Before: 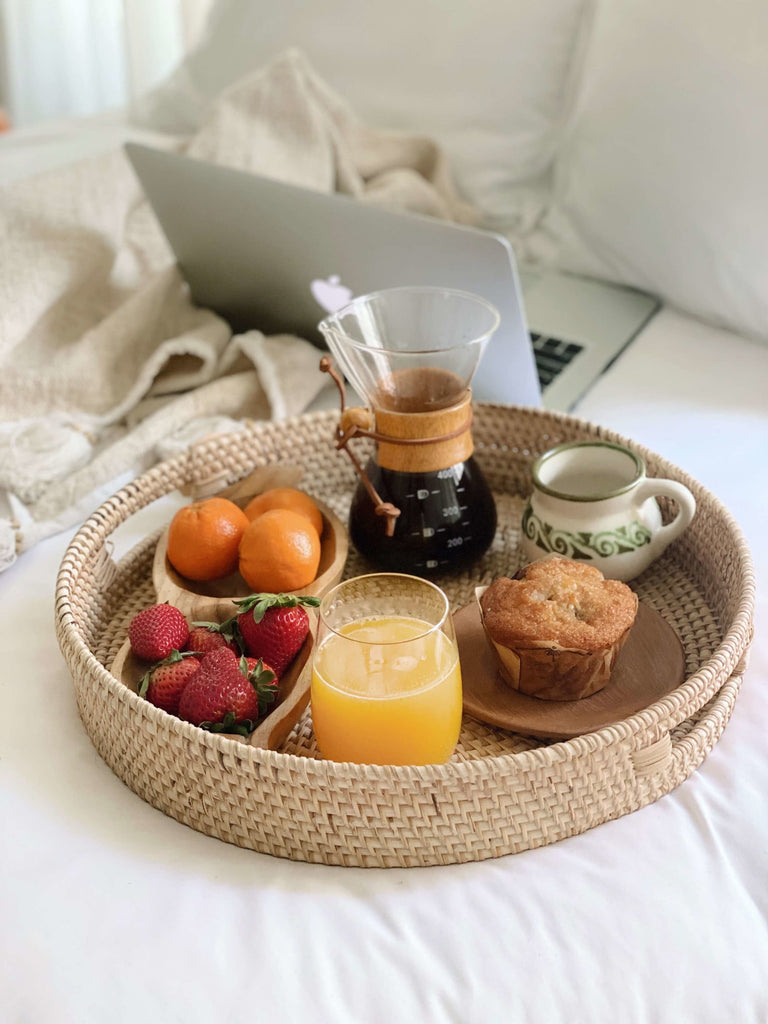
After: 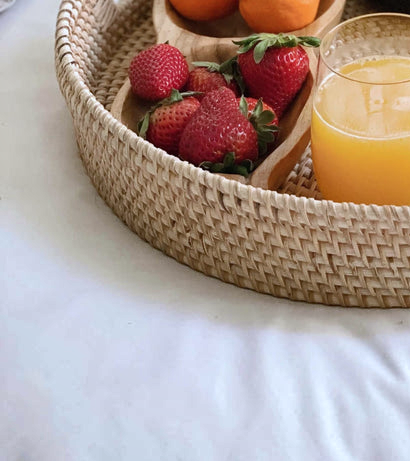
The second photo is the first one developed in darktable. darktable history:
shadows and highlights: radius 118.69, shadows 42.21, highlights -61.56, soften with gaussian
crop and rotate: top 54.778%, right 46.61%, bottom 0.159%
color correction: highlights a* -0.772, highlights b* -8.92
